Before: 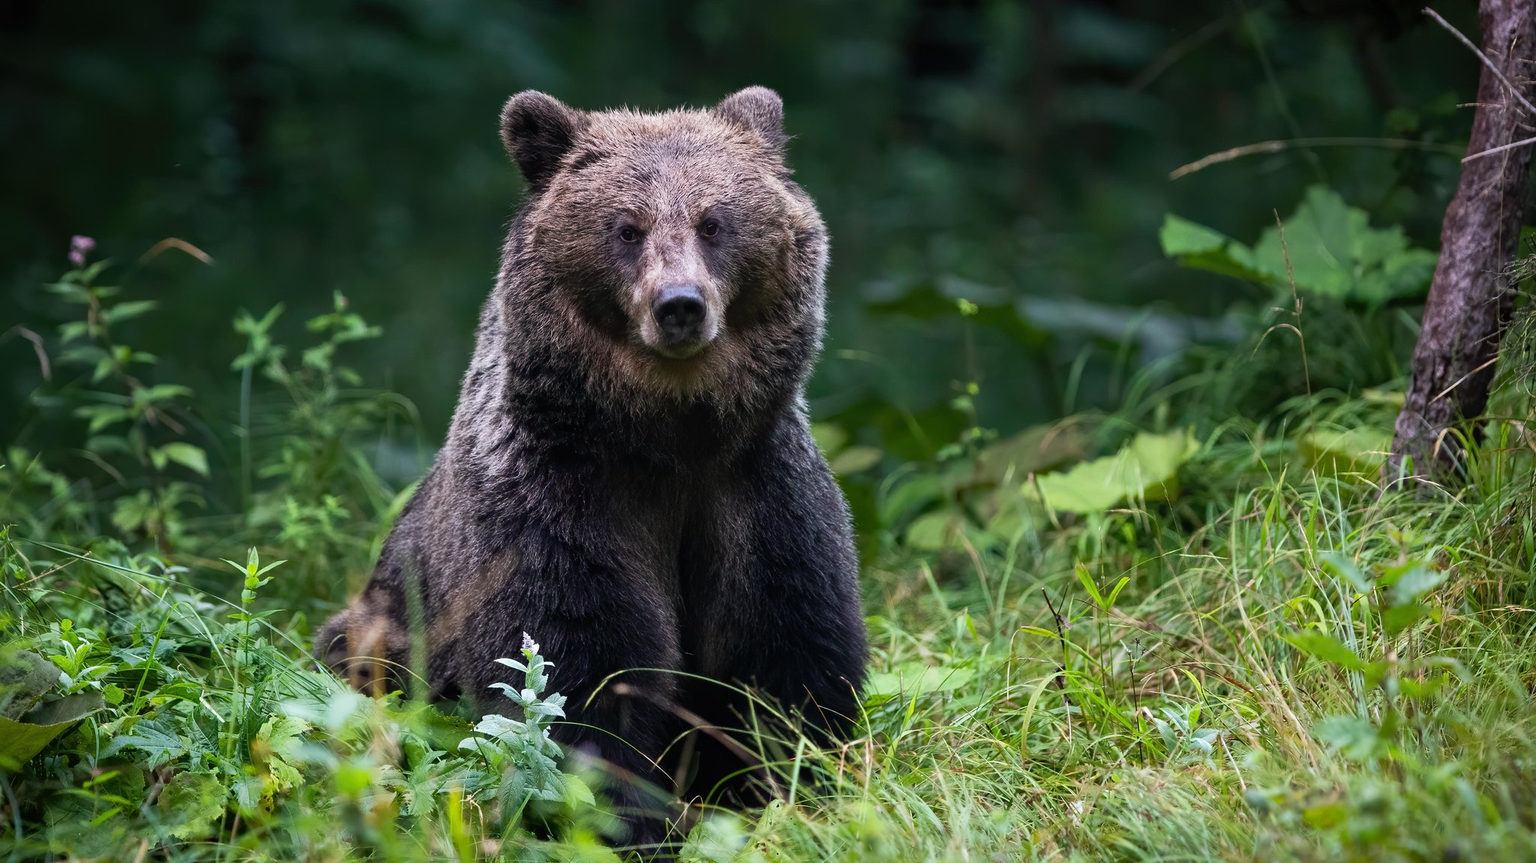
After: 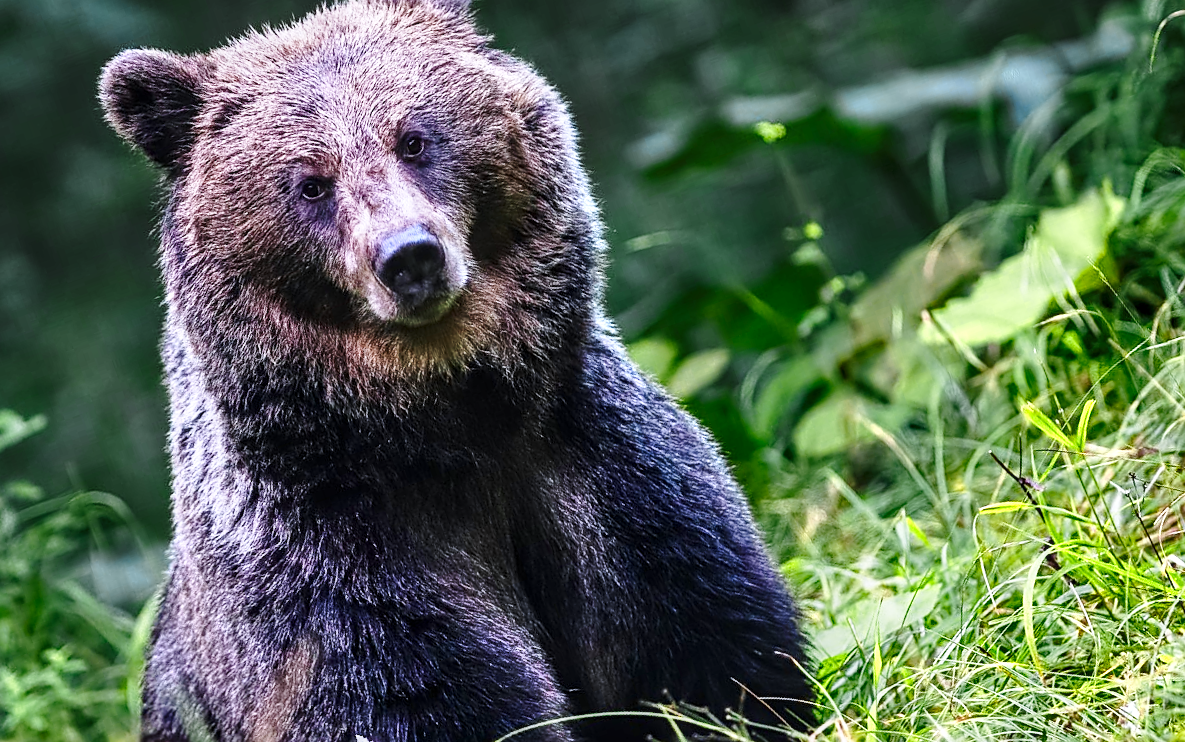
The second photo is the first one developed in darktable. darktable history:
crop and rotate: angle 19.37°, left 6.964%, right 4.297%, bottom 1.097%
shadows and highlights: low approximation 0.01, soften with gaussian
sharpen: on, module defaults
local contrast: detail 130%
contrast brightness saturation: contrast 0.103, brightness 0.017, saturation 0.016
color calibration: illuminant as shot in camera, x 0.358, y 0.373, temperature 4628.91 K
base curve: curves: ch0 [(0, 0) (0.028, 0.03) (0.121, 0.232) (0.46, 0.748) (0.859, 0.968) (1, 1)], preserve colors none
color zones: curves: ch0 [(0.004, 0.305) (0.261, 0.623) (0.389, 0.399) (0.708, 0.571) (0.947, 0.34)]; ch1 [(0.025, 0.645) (0.229, 0.584) (0.326, 0.551) (0.484, 0.262) (0.757, 0.643)]
